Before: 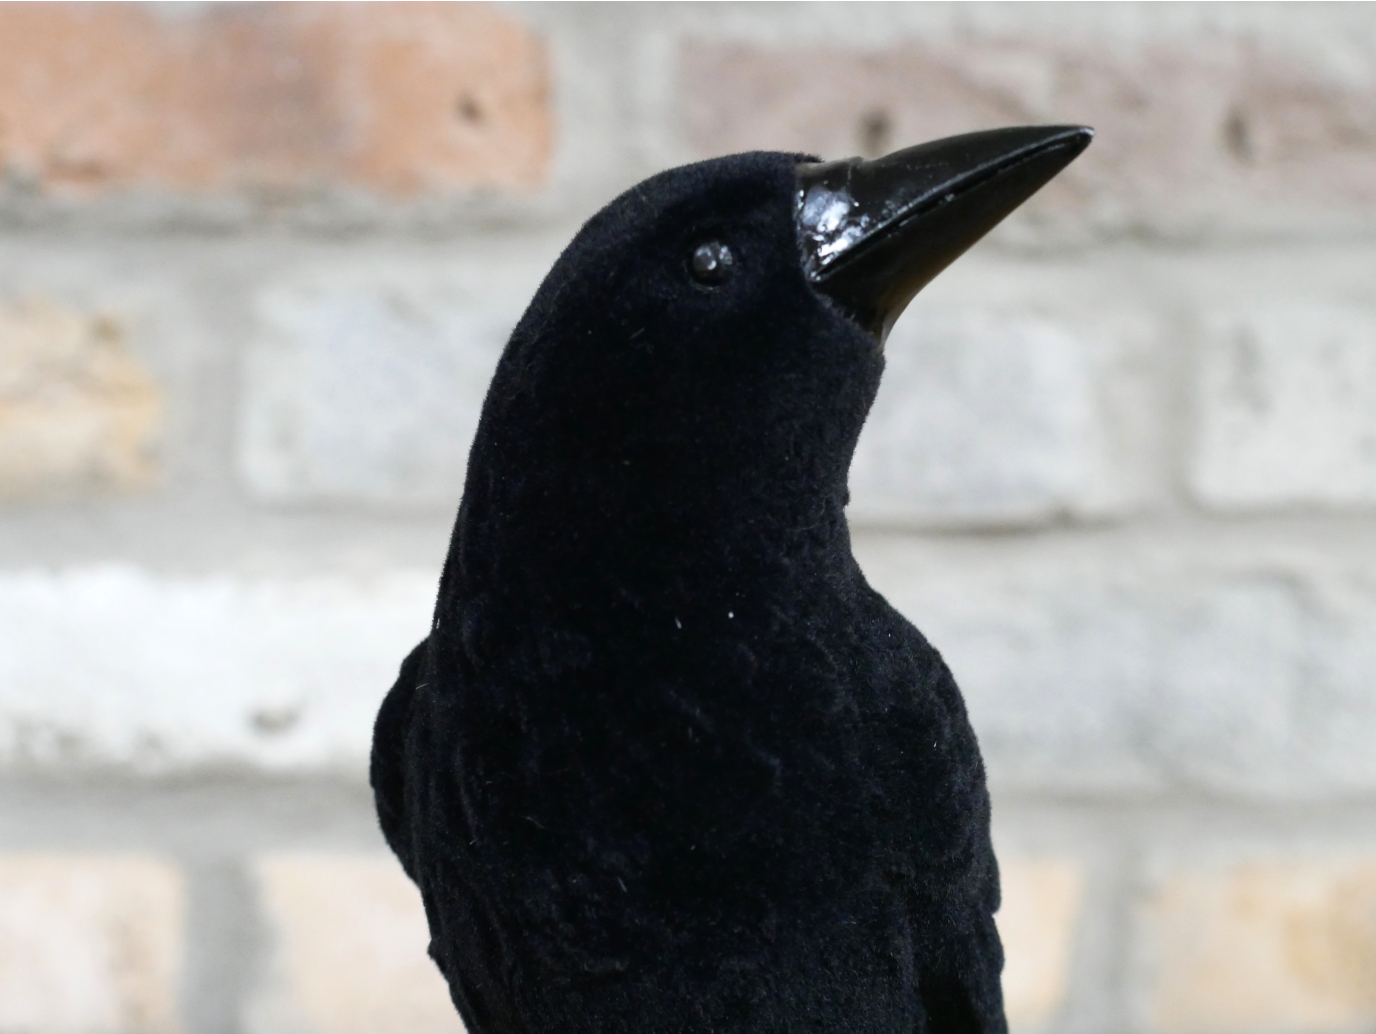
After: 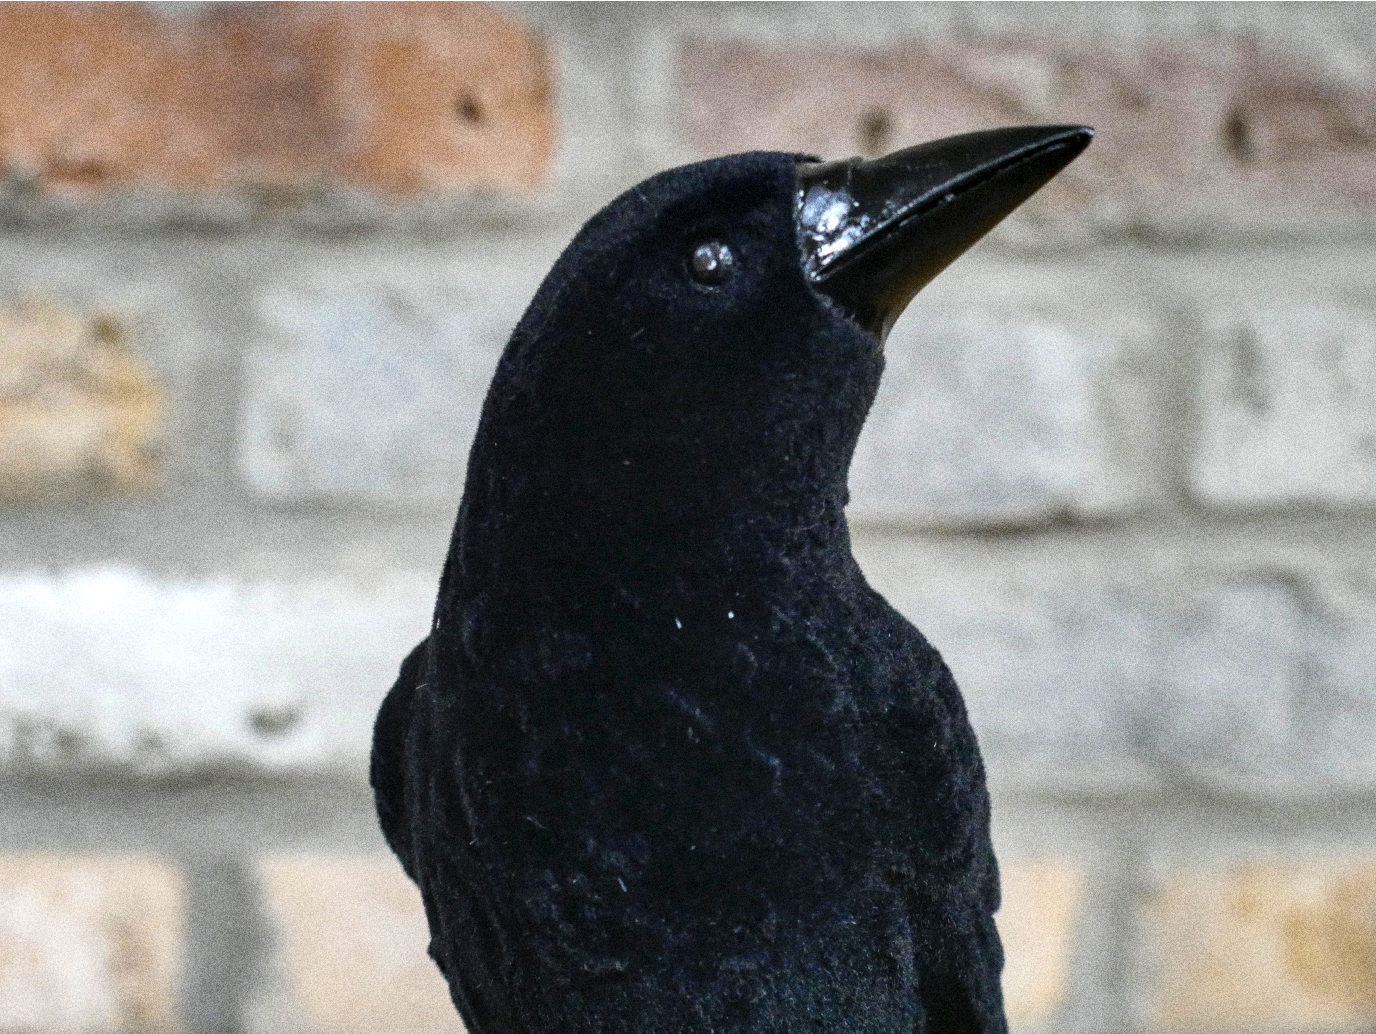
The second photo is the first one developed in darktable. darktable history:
color balance rgb: perceptual saturation grading › global saturation 20%, global vibrance 20%
grain: coarseness 14.49 ISO, strength 48.04%, mid-tones bias 35%
shadows and highlights: soften with gaussian
local contrast: detail 140%
